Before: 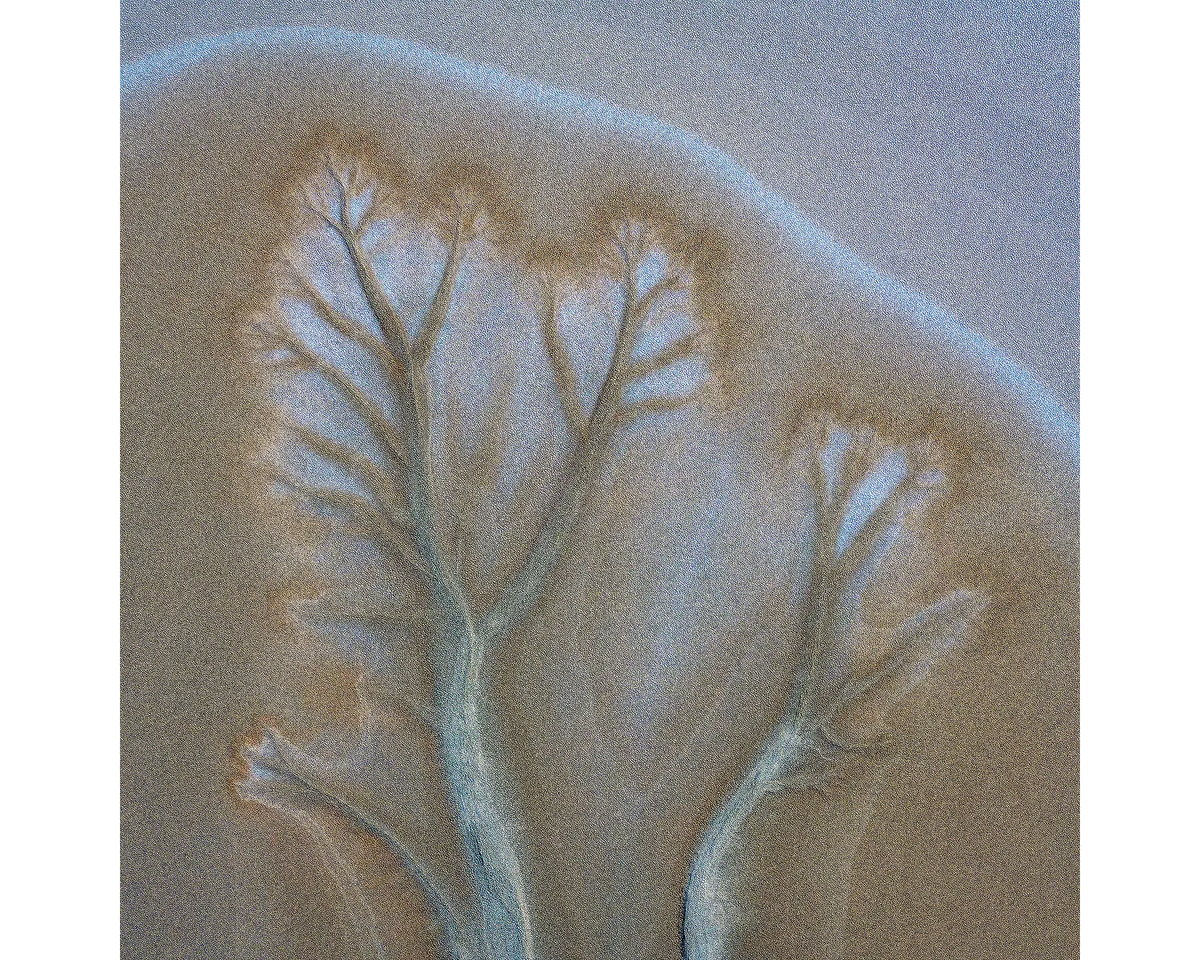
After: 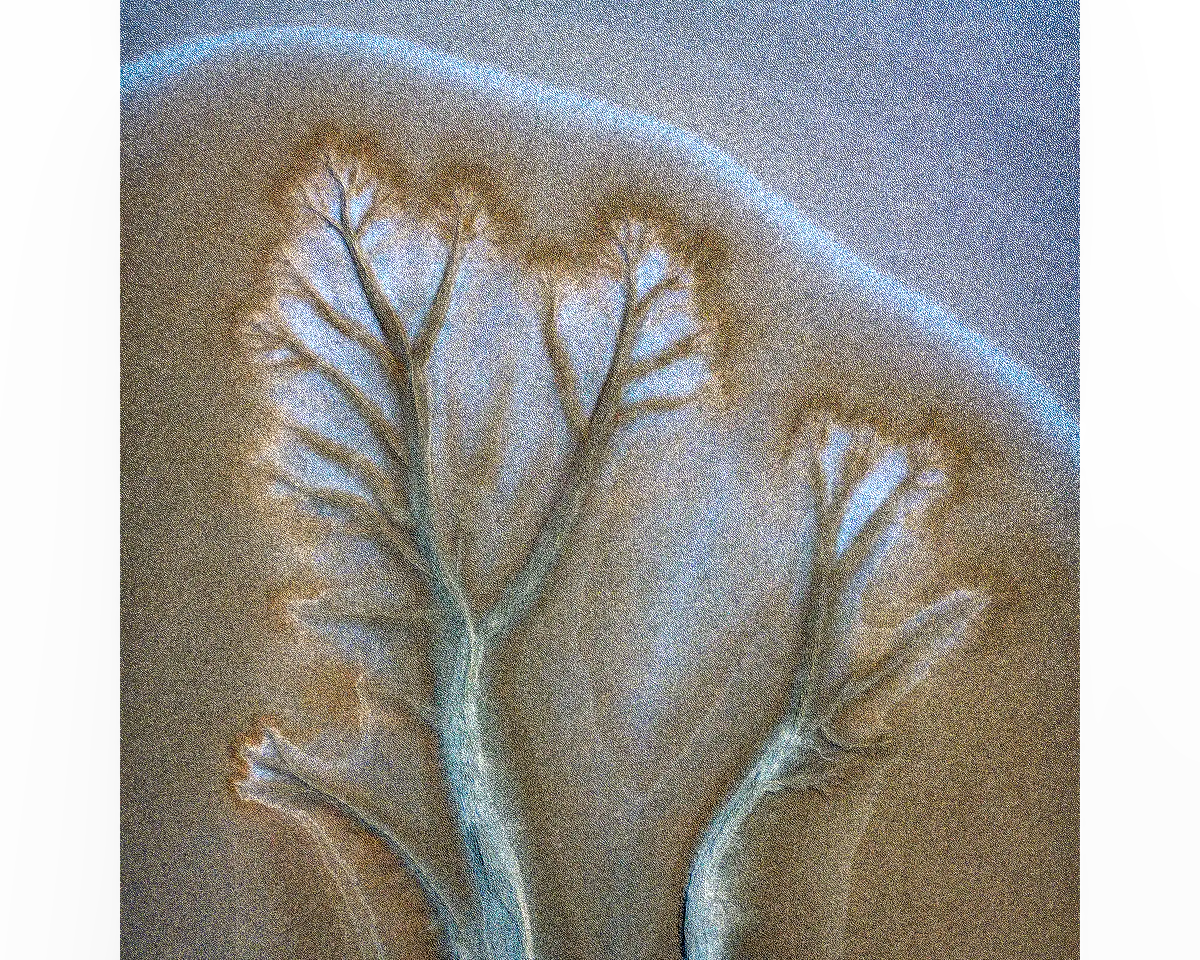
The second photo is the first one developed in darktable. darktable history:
filmic rgb: black relative exposure -8.2 EV, white relative exposure 2.2 EV, threshold 3 EV, hardness 7.11, latitude 85.74%, contrast 1.696, highlights saturation mix -4%, shadows ↔ highlights balance -2.69%, preserve chrominance no, color science v5 (2021), contrast in shadows safe, contrast in highlights safe, enable highlight reconstruction true
shadows and highlights: shadows 75, highlights -60.85, soften with gaussian
local contrast: on, module defaults
